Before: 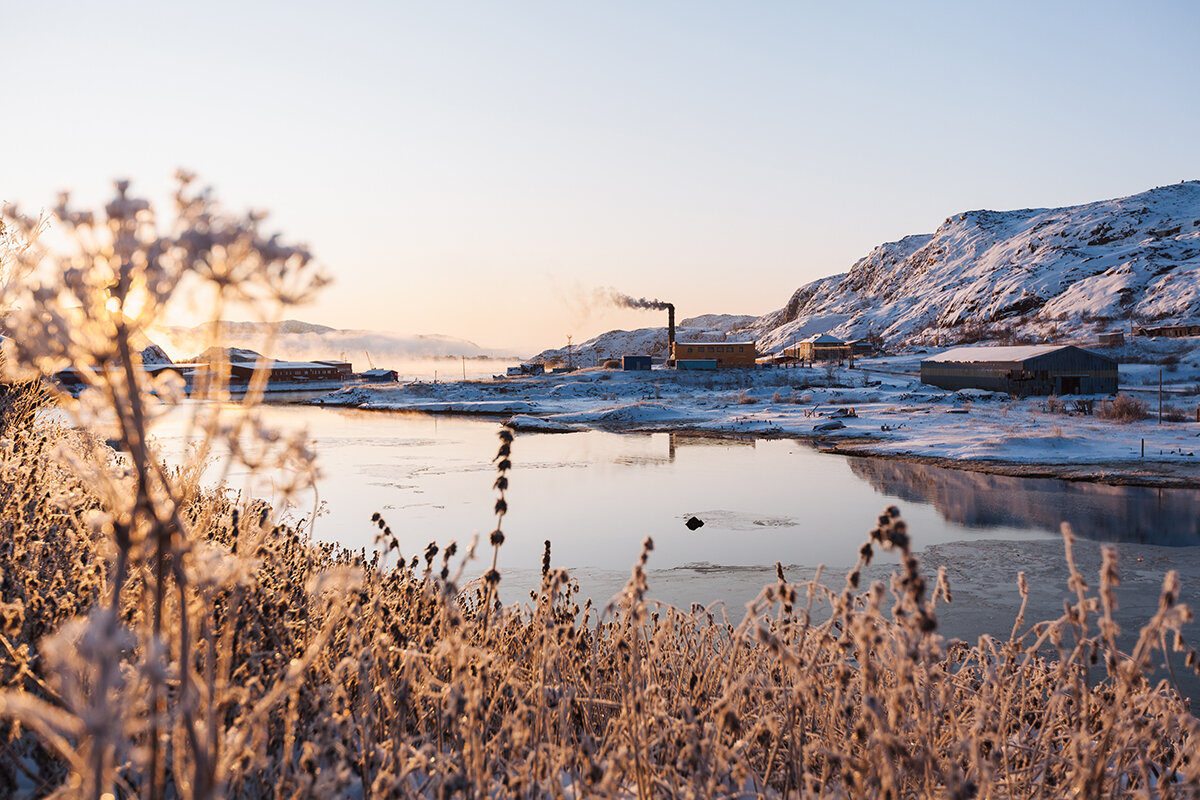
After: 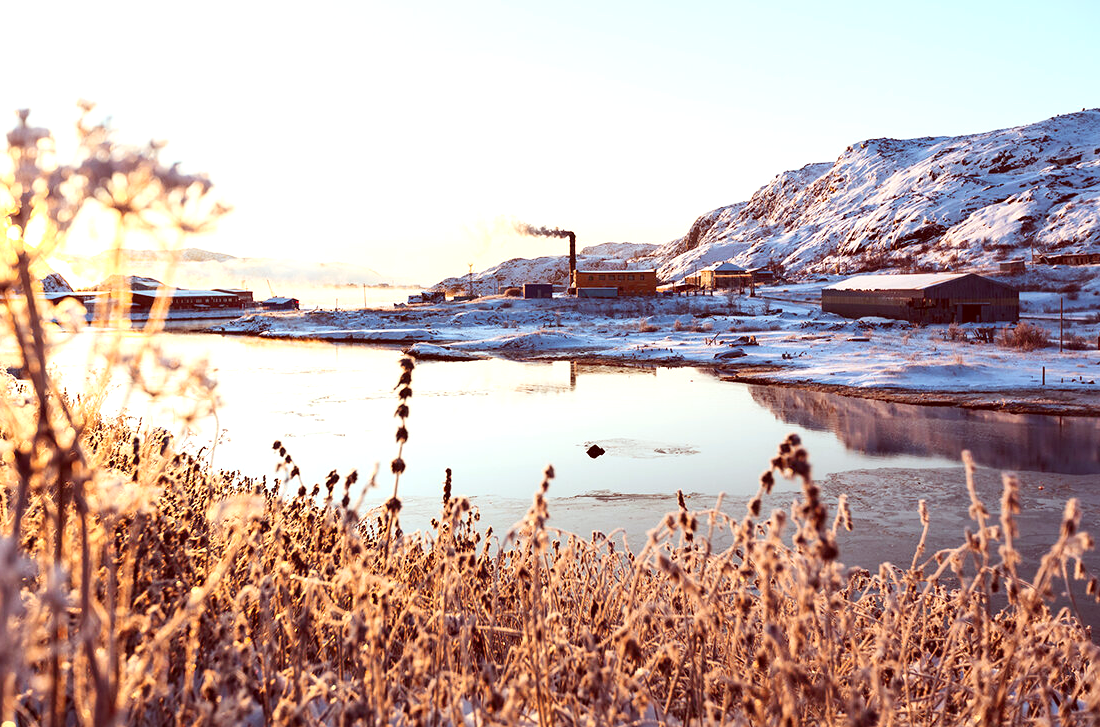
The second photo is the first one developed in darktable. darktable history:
contrast brightness saturation: contrast 0.152, brightness -0.007, saturation 0.098
crop and rotate: left 8.269%, top 9.072%
color correction: highlights a* -6.96, highlights b* -0.181, shadows a* 20.68, shadows b* 11.41
exposure: black level correction 0, exposure 0.69 EV, compensate exposure bias true, compensate highlight preservation false
